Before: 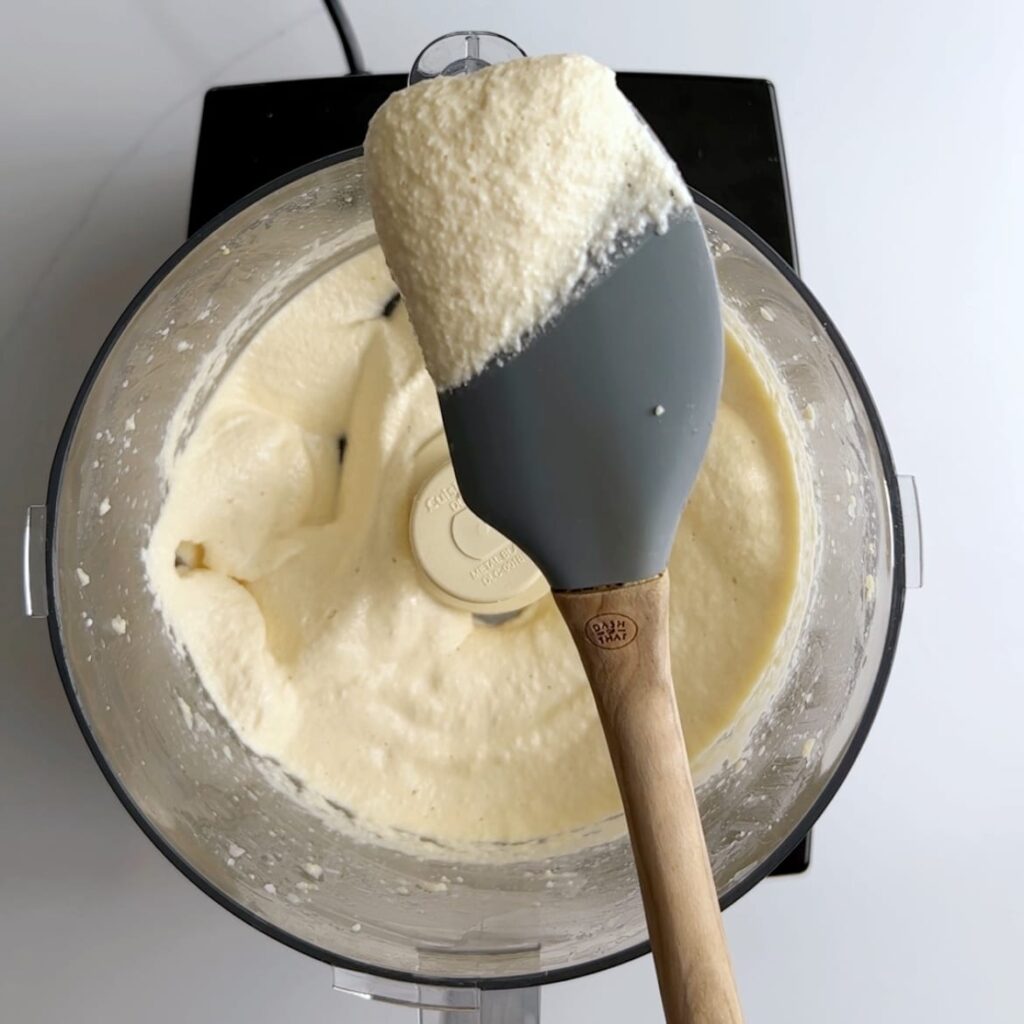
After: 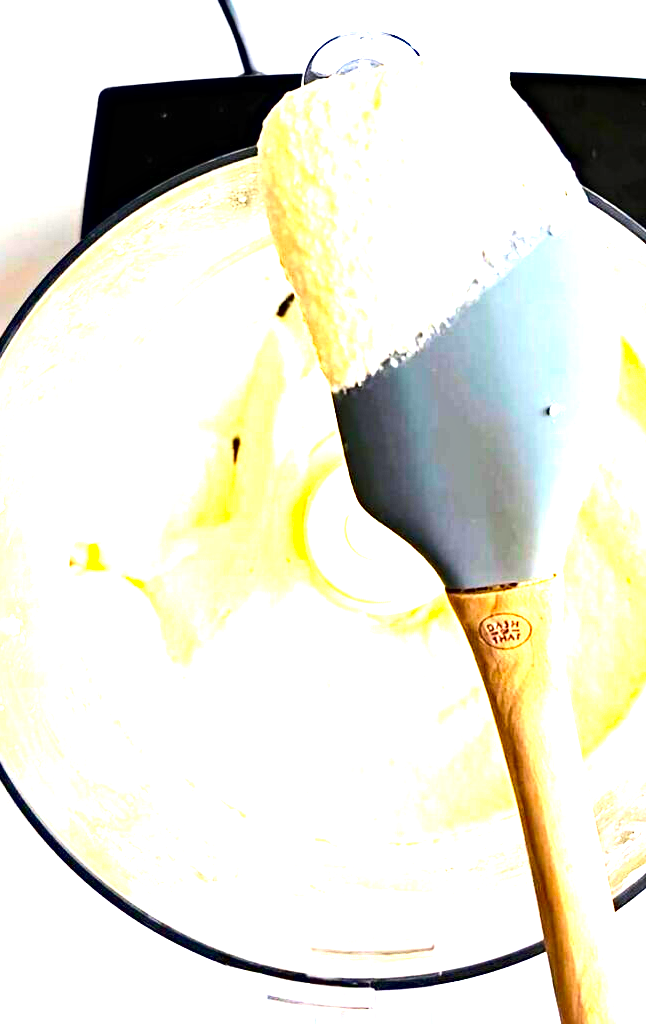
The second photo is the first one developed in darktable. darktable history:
crop: left 10.425%, right 26.483%
exposure: black level correction 0, exposure 2.304 EV, compensate highlight preservation false
haze removal: strength 0.282, distance 0.249, compatibility mode true, adaptive false
color zones: curves: ch1 [(0.25, 0.61) (0.75, 0.248)]
contrast brightness saturation: contrast 0.084, saturation 0.198
tone equalizer: -8 EV -1.09 EV, -7 EV -1.02 EV, -6 EV -0.833 EV, -5 EV -0.593 EV, -3 EV 0.581 EV, -2 EV 0.871 EV, -1 EV 1.01 EV, +0 EV 1.08 EV, edges refinement/feathering 500, mask exposure compensation -1.57 EV, preserve details no
